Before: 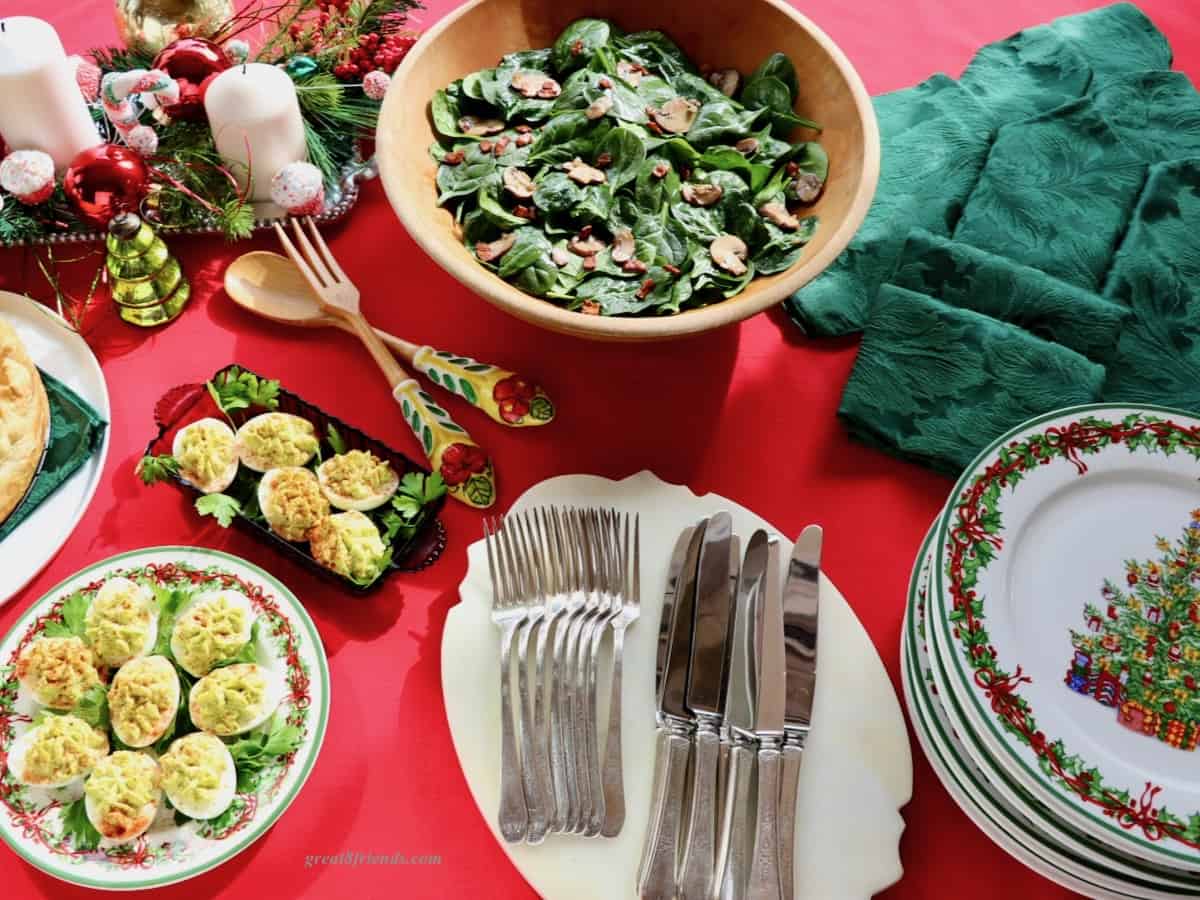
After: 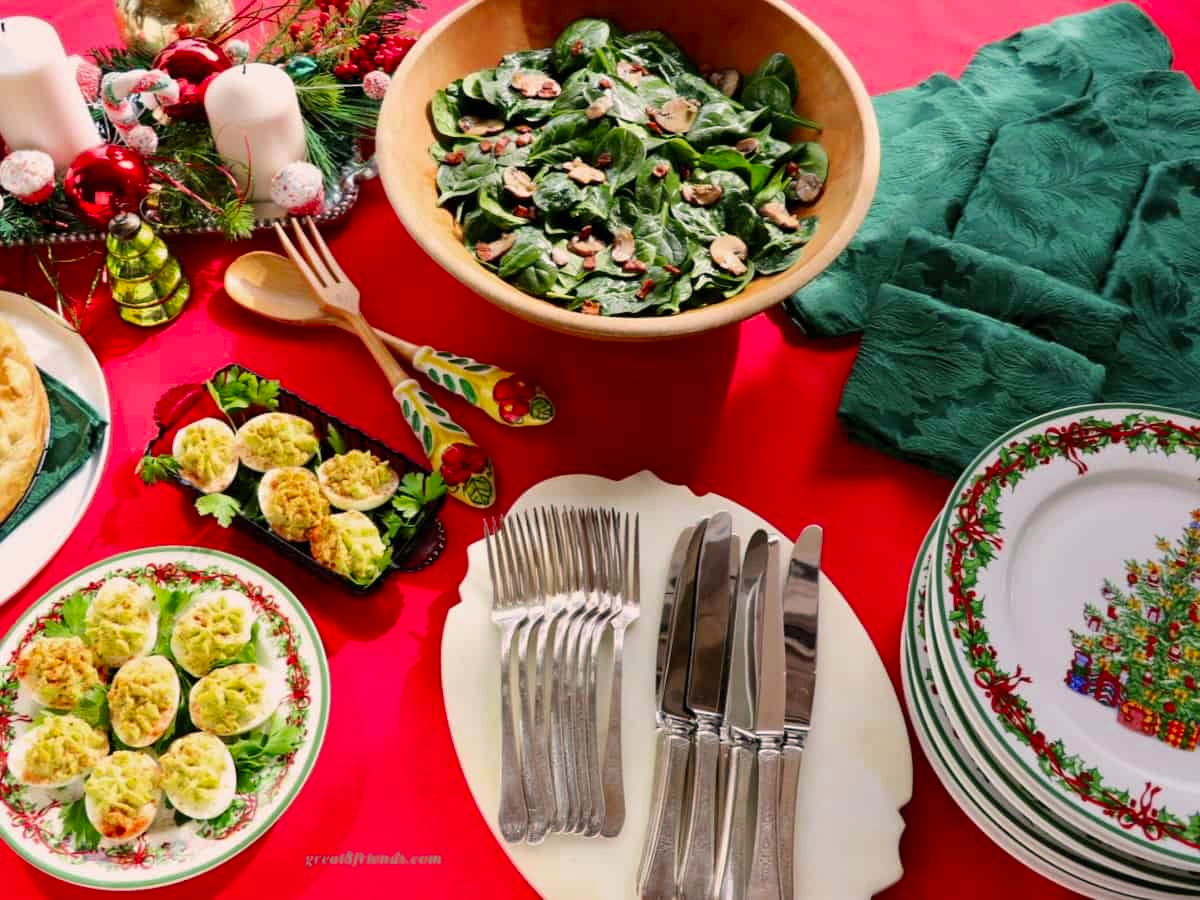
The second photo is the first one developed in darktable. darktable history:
color correction: highlights a* 5.81, highlights b* 4.84
vibrance: vibrance 100%
